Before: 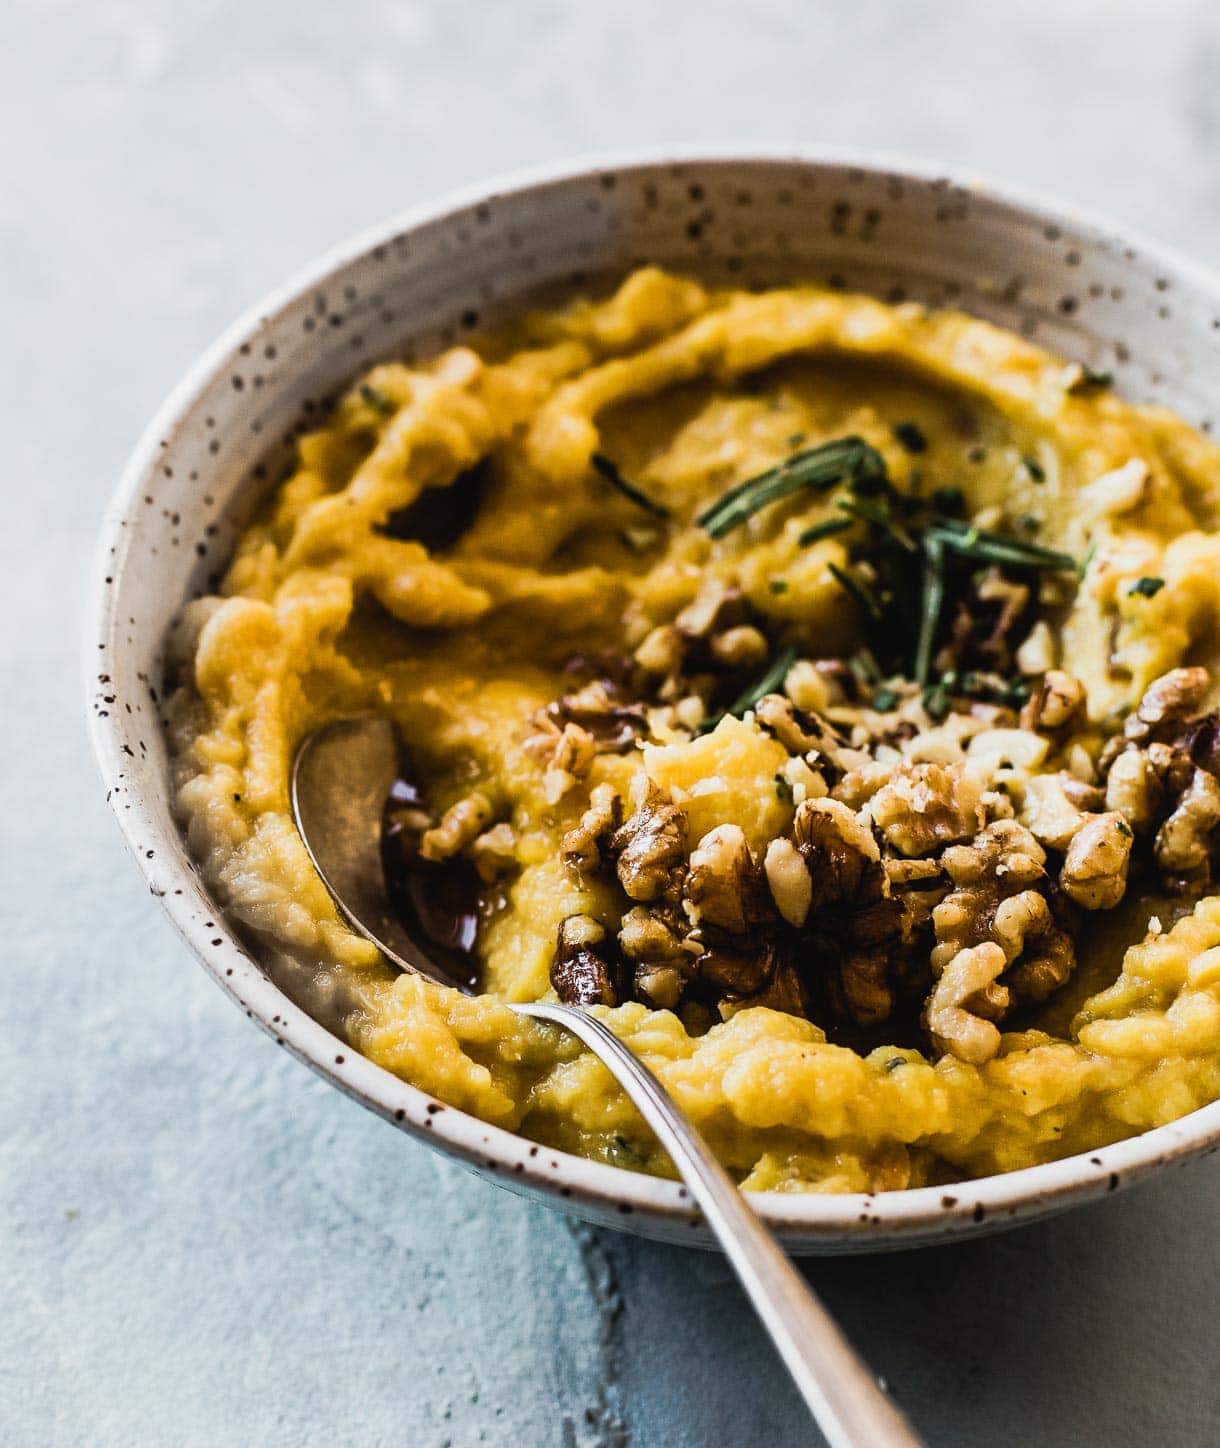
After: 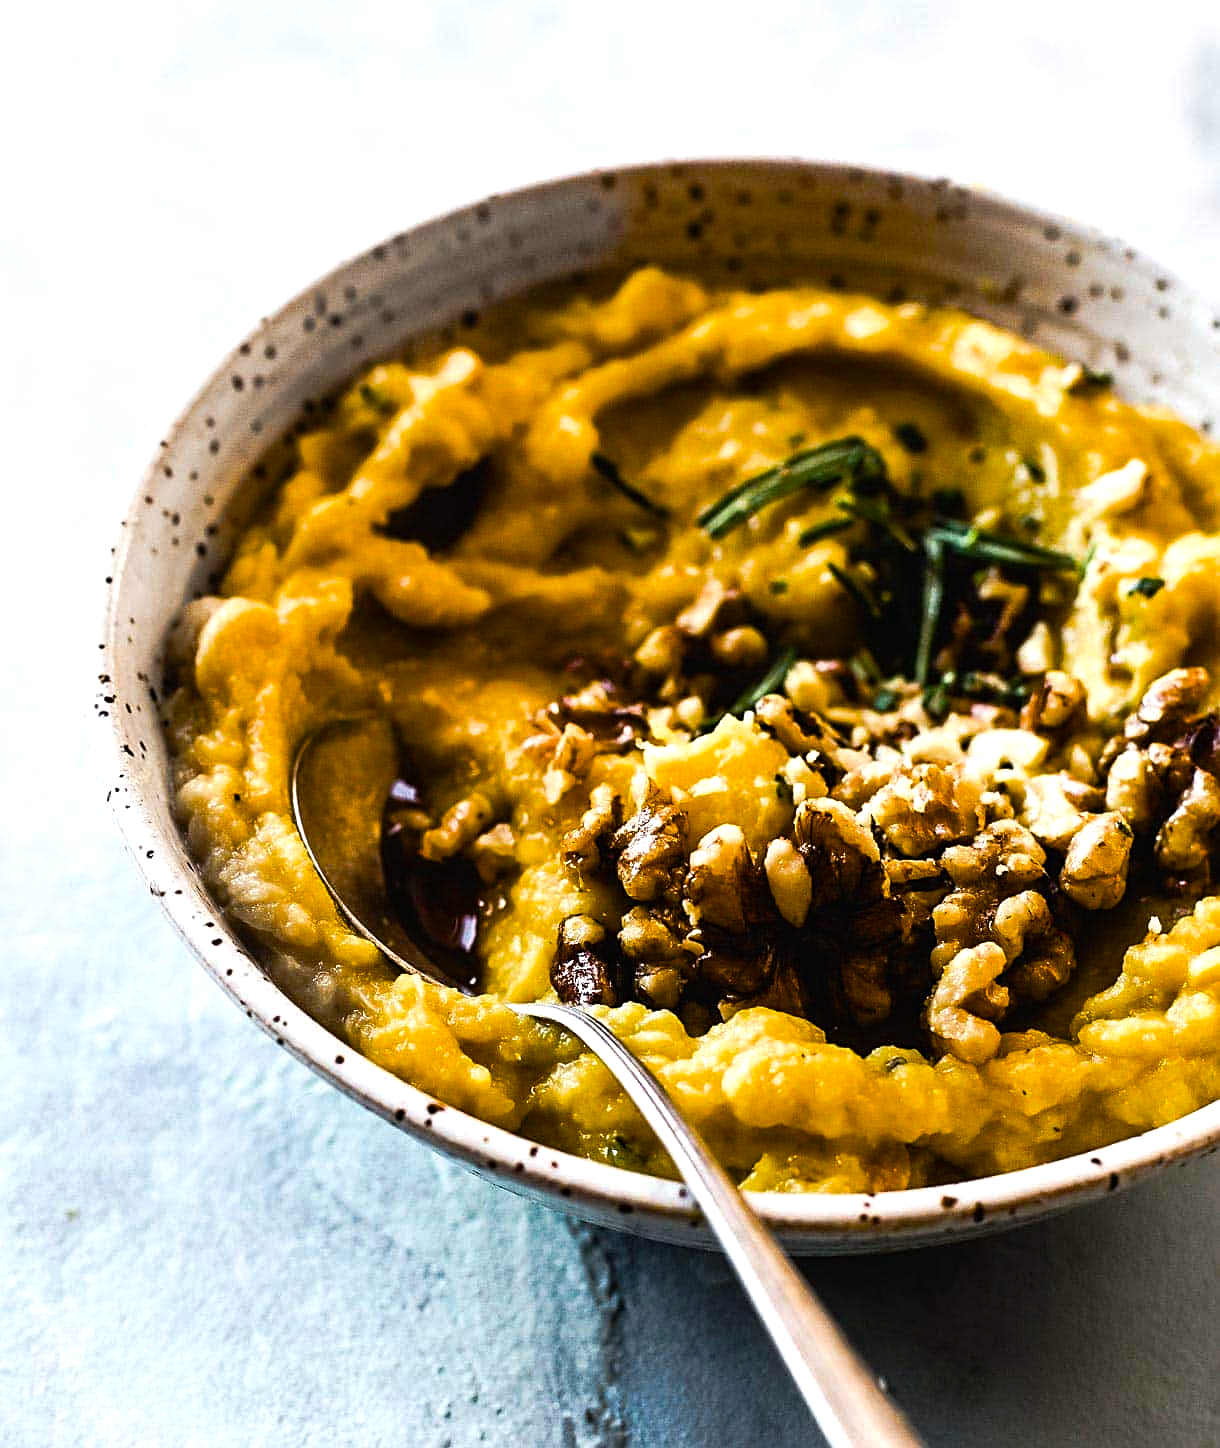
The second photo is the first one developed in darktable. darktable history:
color balance rgb: perceptual saturation grading › global saturation 25.916%, perceptual brilliance grading › global brilliance 10.199%, global vibrance 9.166%, contrast 14.78%, saturation formula JzAzBz (2021)
sharpen: on, module defaults
